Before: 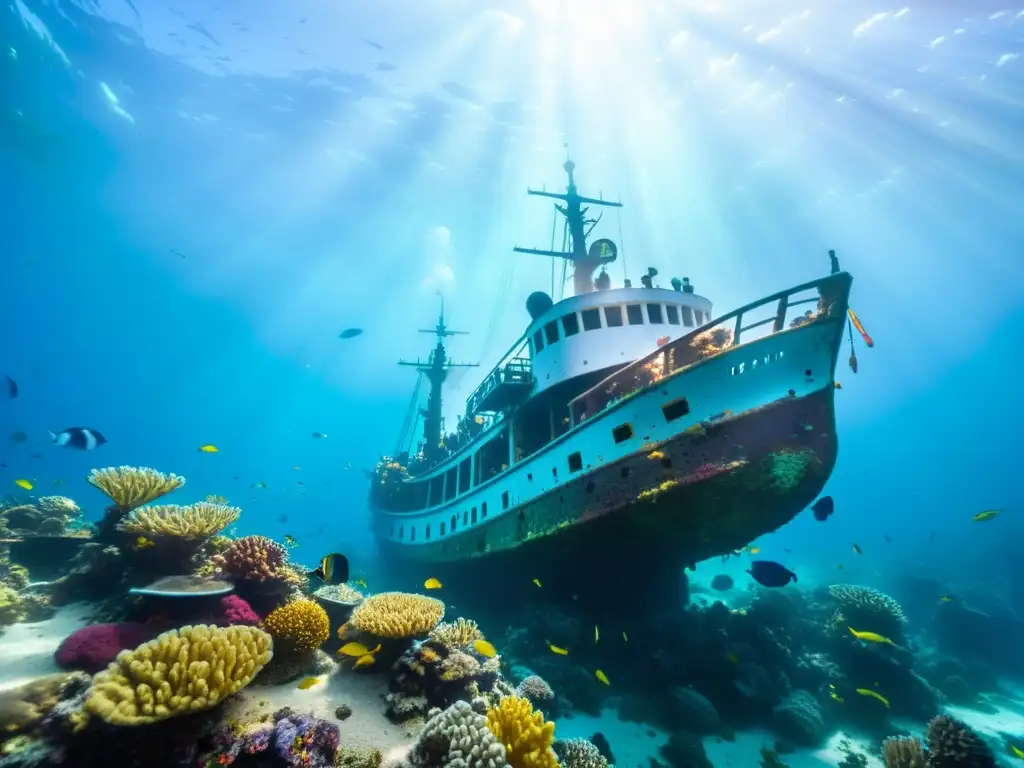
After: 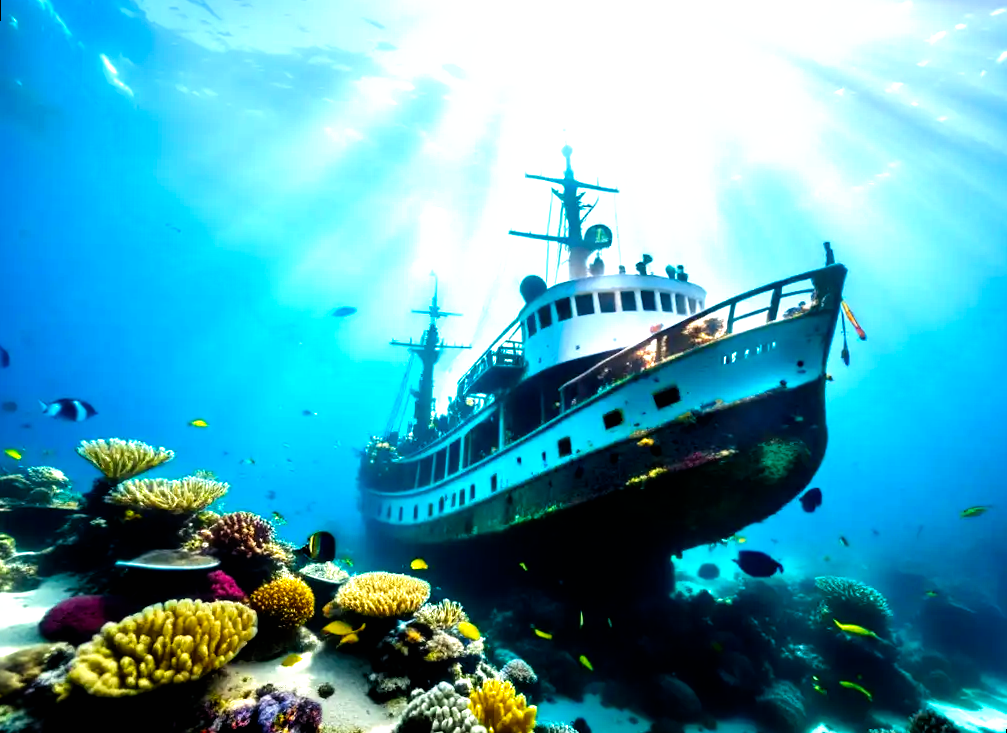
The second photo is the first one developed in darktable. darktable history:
rotate and perspective: rotation 1.57°, crop left 0.018, crop right 0.982, crop top 0.039, crop bottom 0.961
filmic rgb: black relative exposure -8.2 EV, white relative exposure 2.2 EV, threshold 3 EV, hardness 7.11, latitude 85.74%, contrast 1.696, highlights saturation mix -4%, shadows ↔ highlights balance -2.69%, preserve chrominance no, color science v5 (2021), contrast in shadows safe, contrast in highlights safe, enable highlight reconstruction true
